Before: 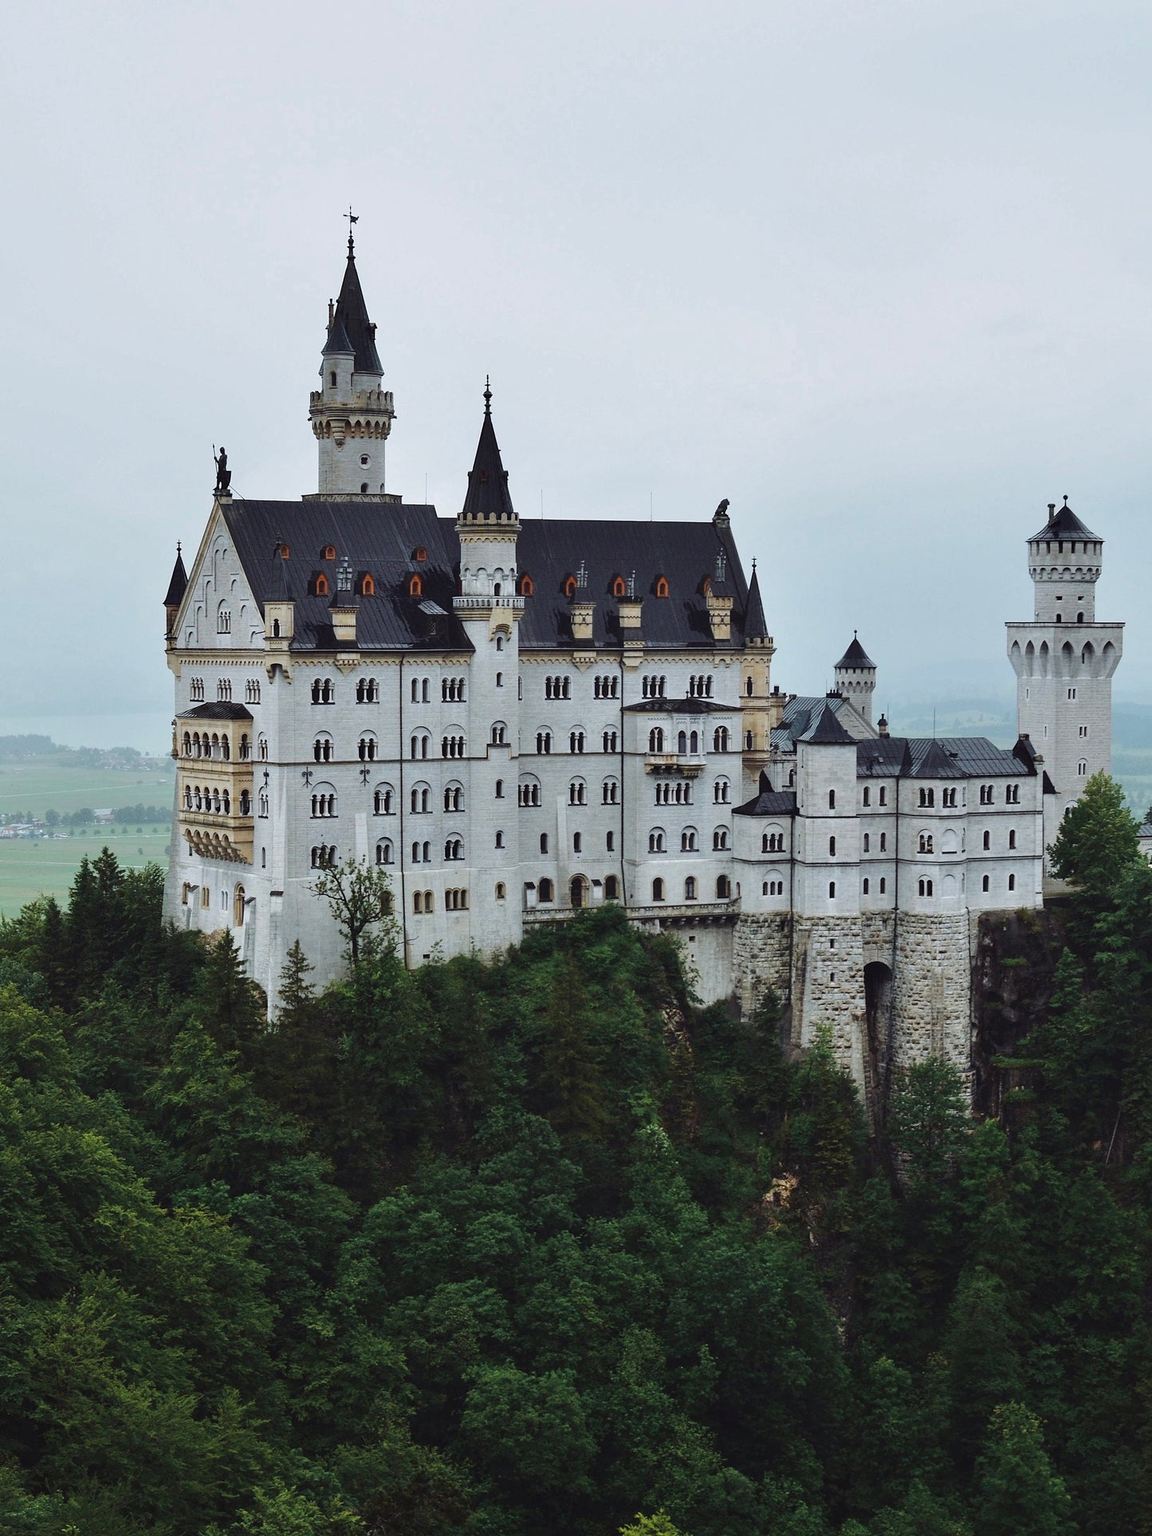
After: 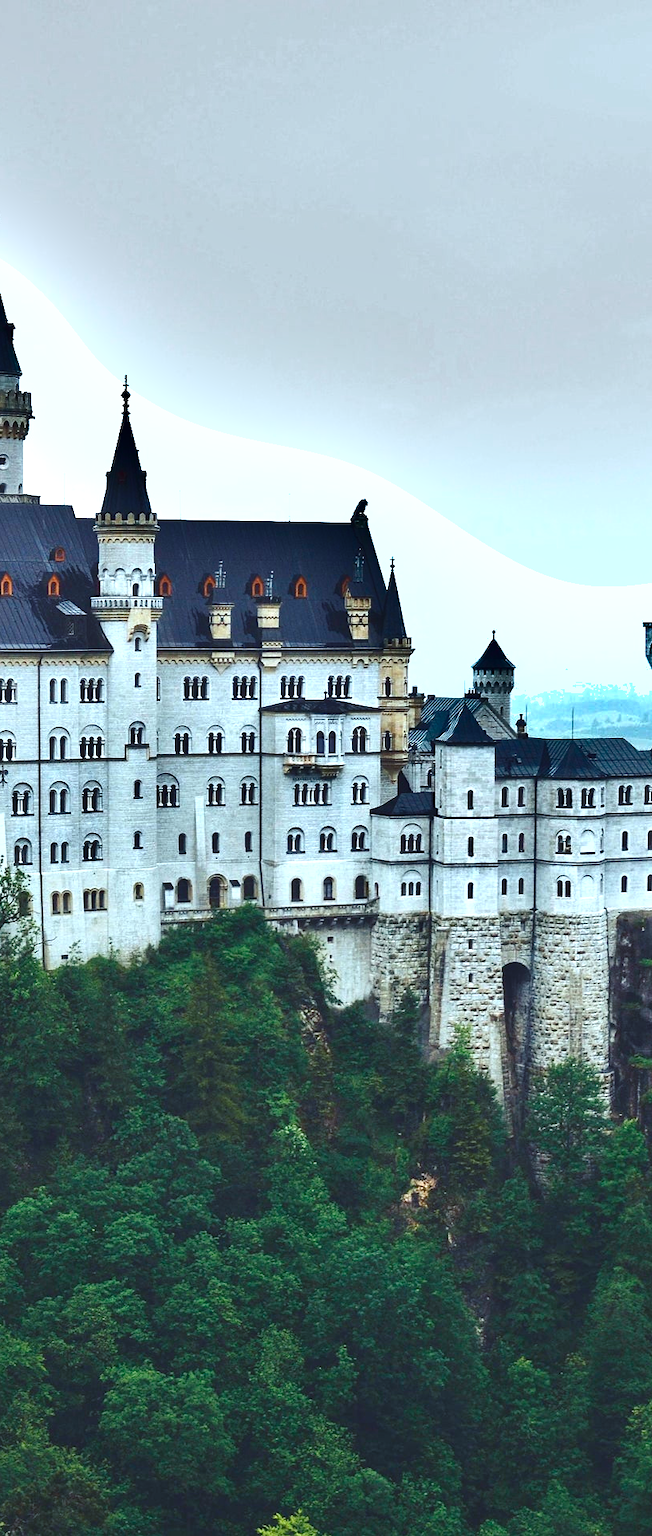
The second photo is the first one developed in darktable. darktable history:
crop: left 31.458%, top 0%, right 11.876%
color calibration: illuminant F (fluorescent), F source F9 (Cool White Deluxe 4150 K) – high CRI, x 0.374, y 0.373, temperature 4158.34 K
exposure: exposure 1 EV, compensate highlight preservation false
shadows and highlights: shadows 20.91, highlights -82.73, soften with gaussian
color balance rgb: shadows lift › chroma 2%, shadows lift › hue 219.6°, power › hue 313.2°, highlights gain › chroma 3%, highlights gain › hue 75.6°, global offset › luminance 0.5%, perceptual saturation grading › global saturation 15.33%, perceptual saturation grading › highlights -19.33%, perceptual saturation grading › shadows 20%, global vibrance 20%
